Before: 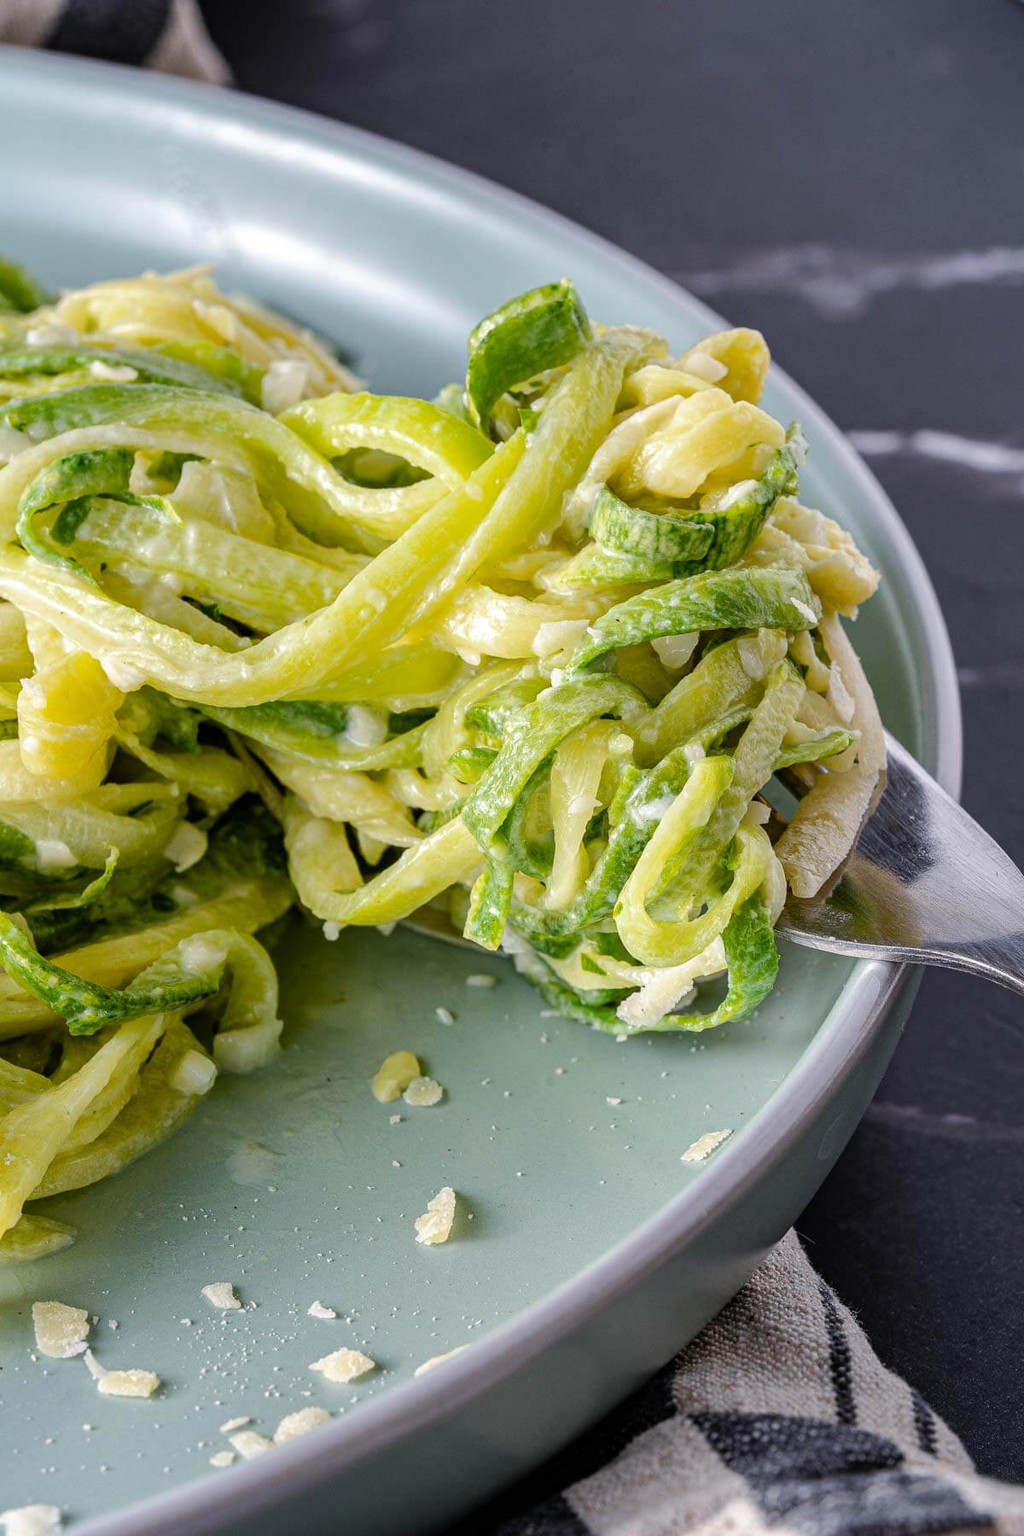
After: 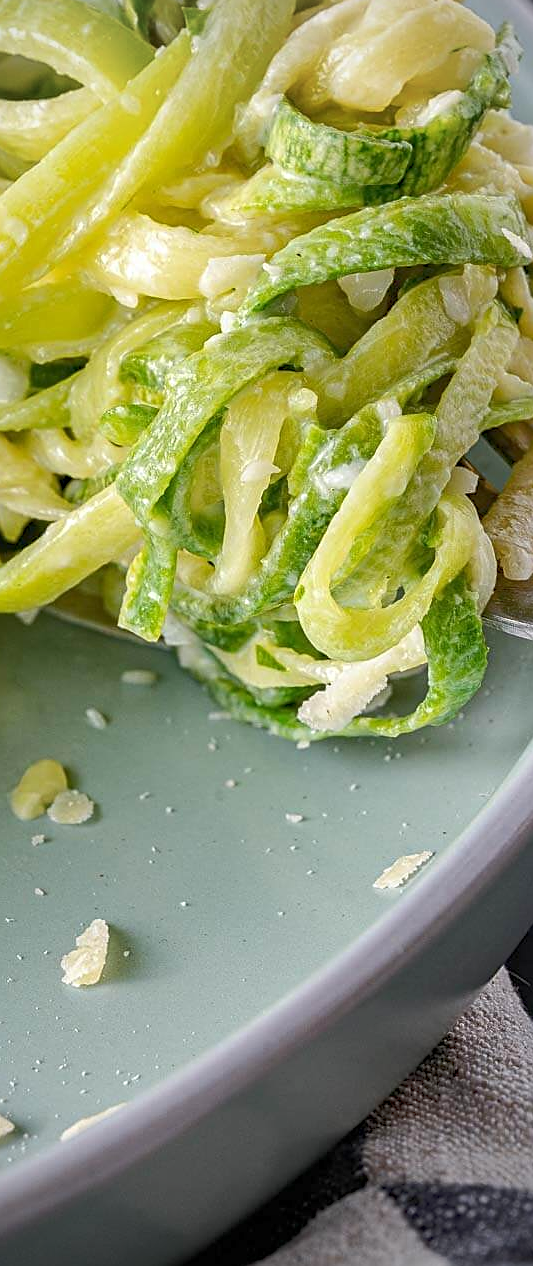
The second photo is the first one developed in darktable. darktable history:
rgb curve: curves: ch0 [(0, 0) (0.093, 0.159) (0.241, 0.265) (0.414, 0.42) (1, 1)], compensate middle gray true, preserve colors basic power
crop: left 35.432%, top 26.233%, right 20.145%, bottom 3.432%
vignetting: unbound false
sharpen: on, module defaults
